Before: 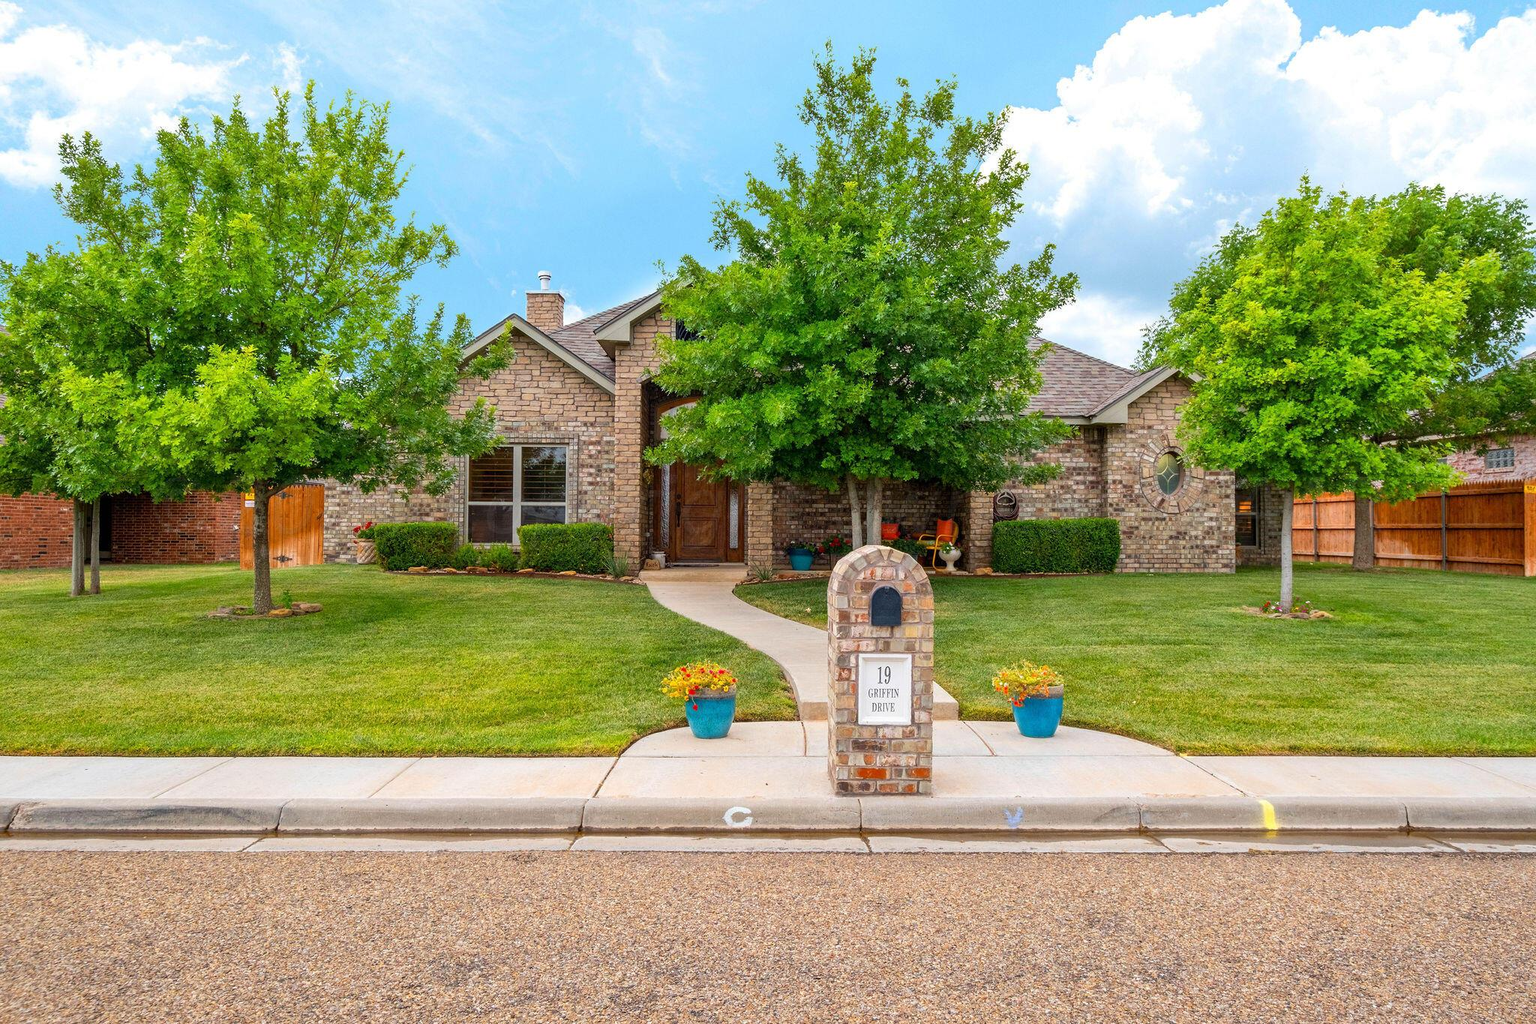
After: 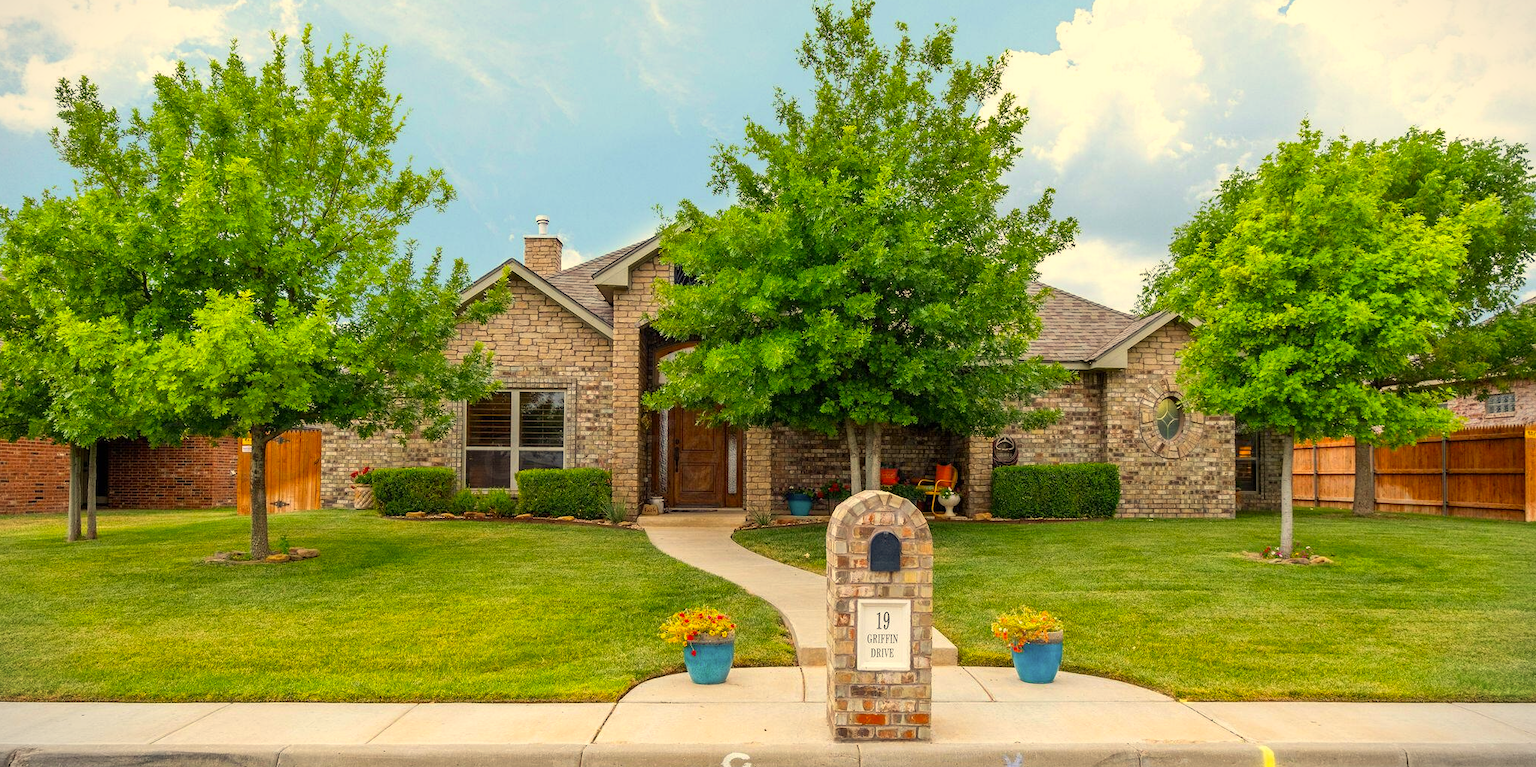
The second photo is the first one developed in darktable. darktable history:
color correction: highlights a* 2.33, highlights b* 22.88
vignetting: fall-off start 99.5%, brightness -0.449, saturation -0.688, width/height ratio 1.325
crop: left 0.263%, top 5.496%, bottom 19.779%
